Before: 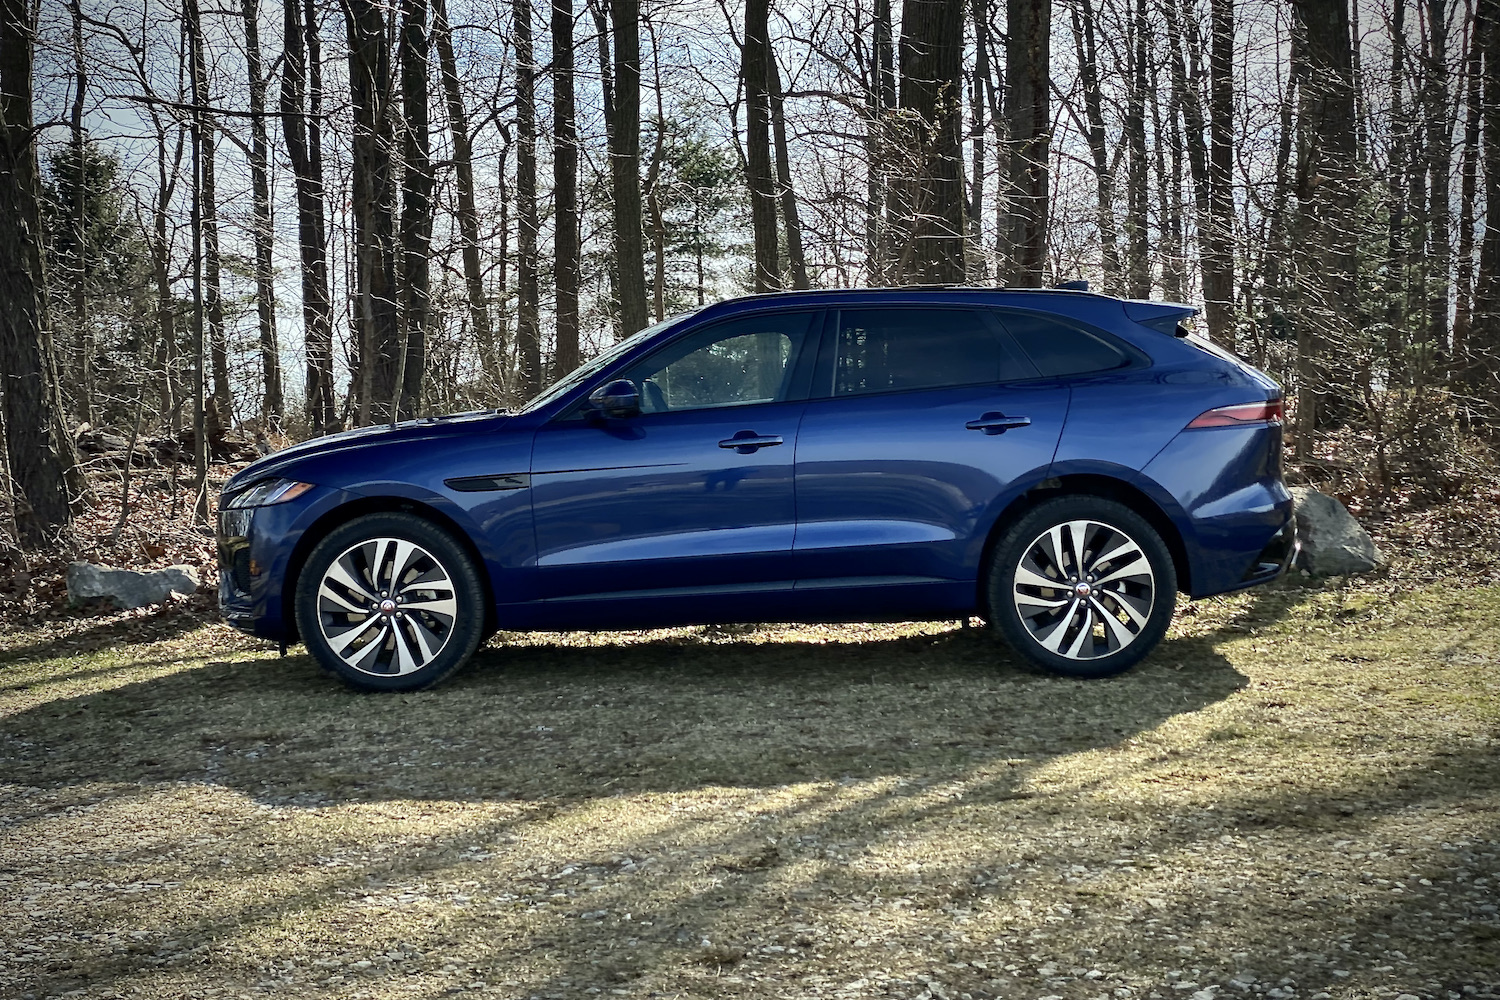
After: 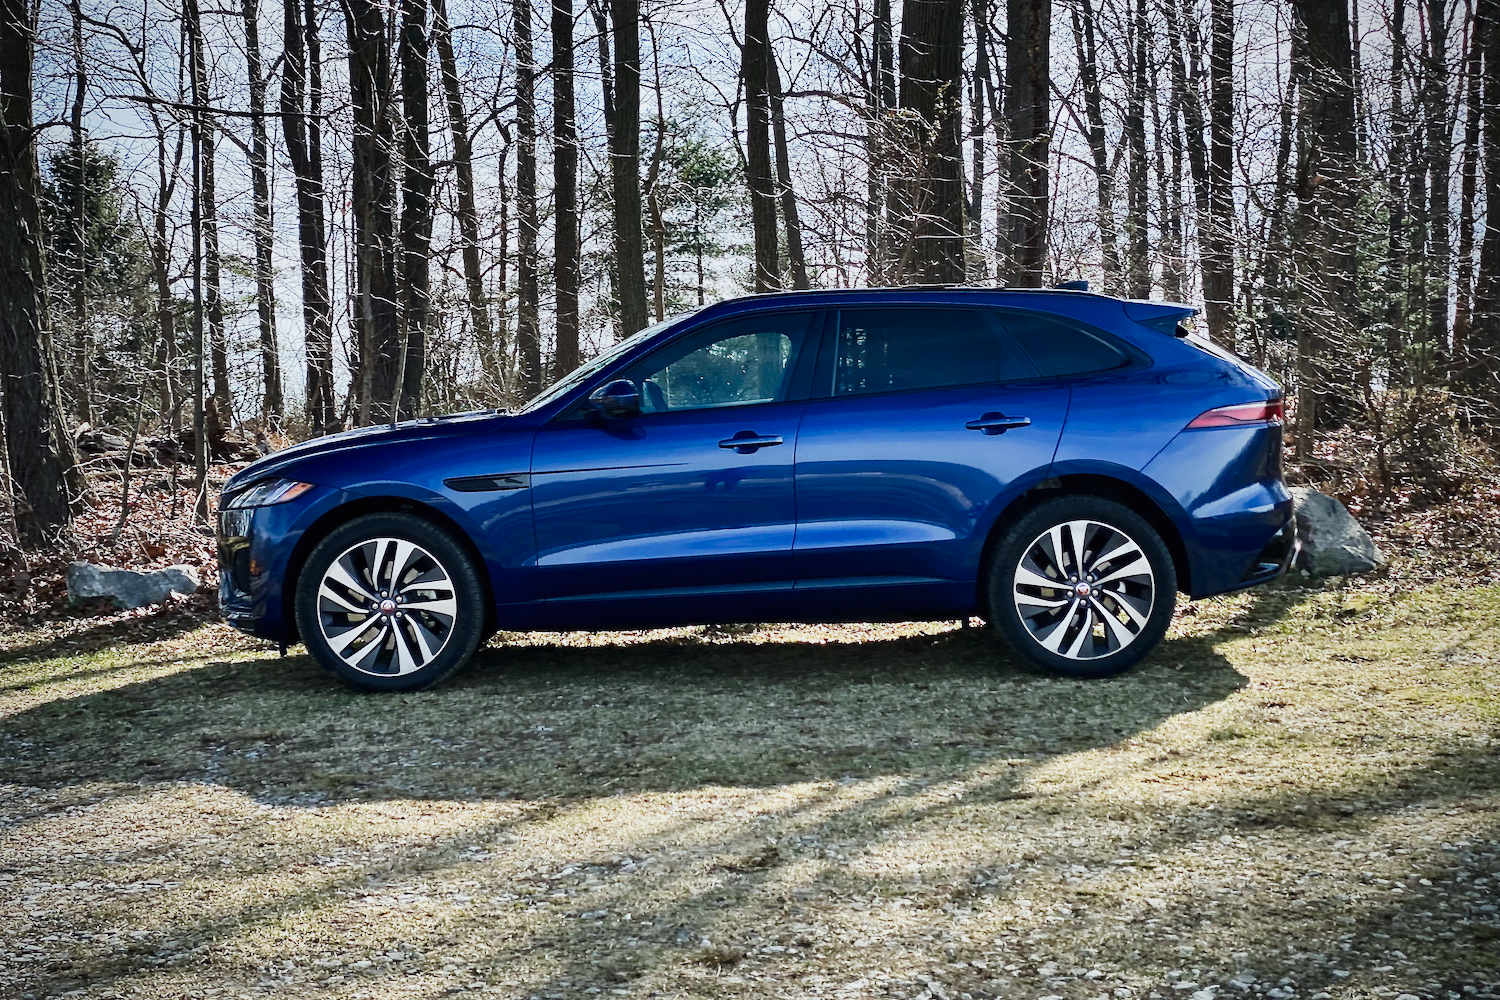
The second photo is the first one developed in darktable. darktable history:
tone curve: curves: ch0 [(0, 0.006) (0.184, 0.172) (0.405, 0.46) (0.456, 0.528) (0.634, 0.728) (0.877, 0.89) (0.984, 0.935)]; ch1 [(0, 0) (0.443, 0.43) (0.492, 0.495) (0.566, 0.582) (0.595, 0.606) (0.608, 0.609) (0.65, 0.677) (1, 1)]; ch2 [(0, 0) (0.33, 0.301) (0.421, 0.443) (0.447, 0.489) (0.492, 0.495) (0.537, 0.583) (0.586, 0.591) (0.663, 0.686) (1, 1)], preserve colors none
color calibration: gray › normalize channels true, illuminant as shot in camera, x 0.358, y 0.373, temperature 4628.91 K, gamut compression 0
